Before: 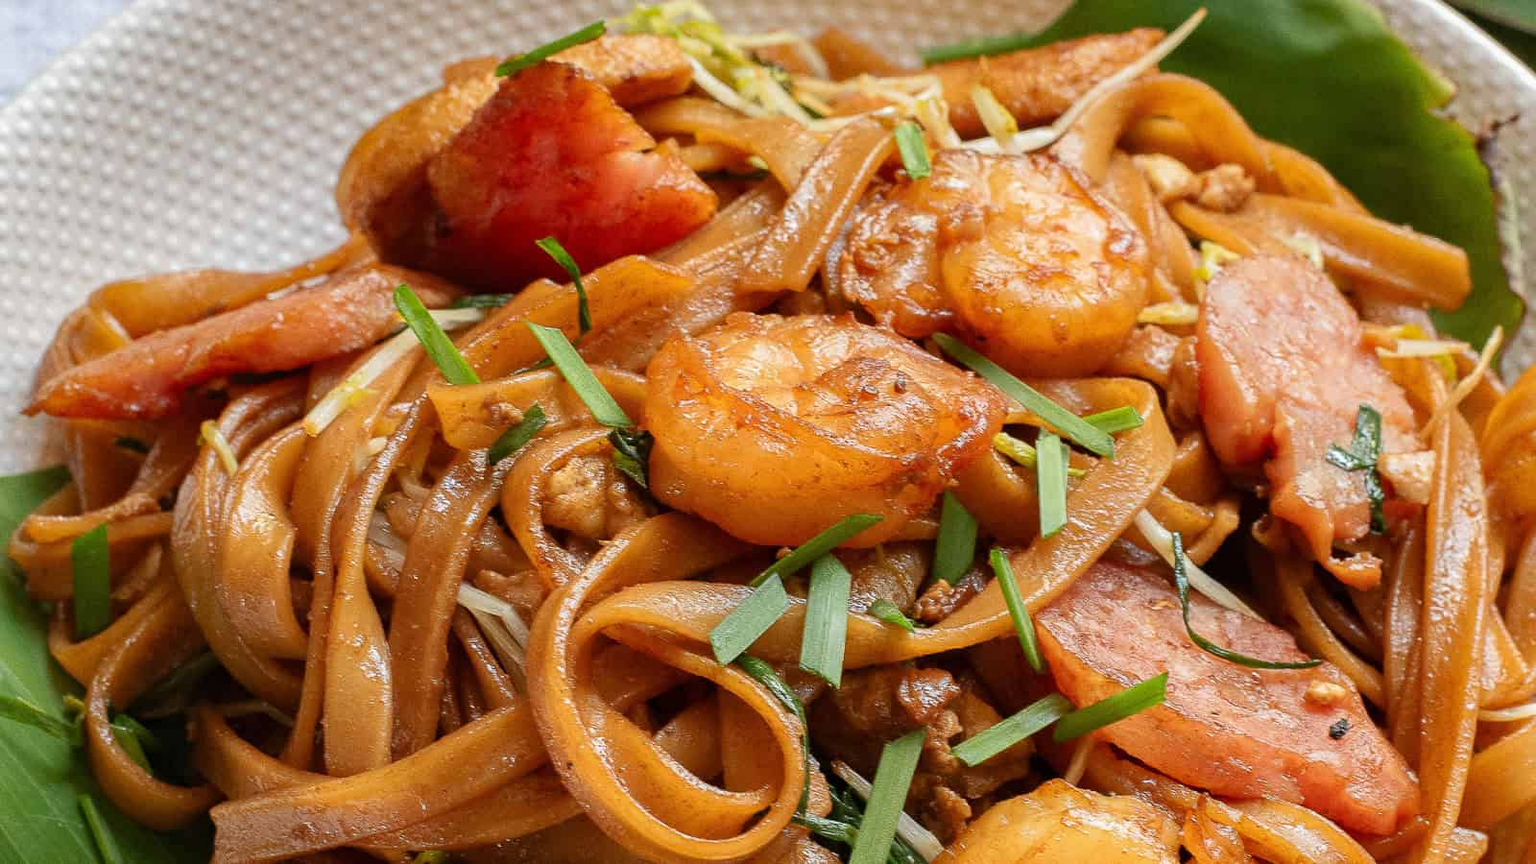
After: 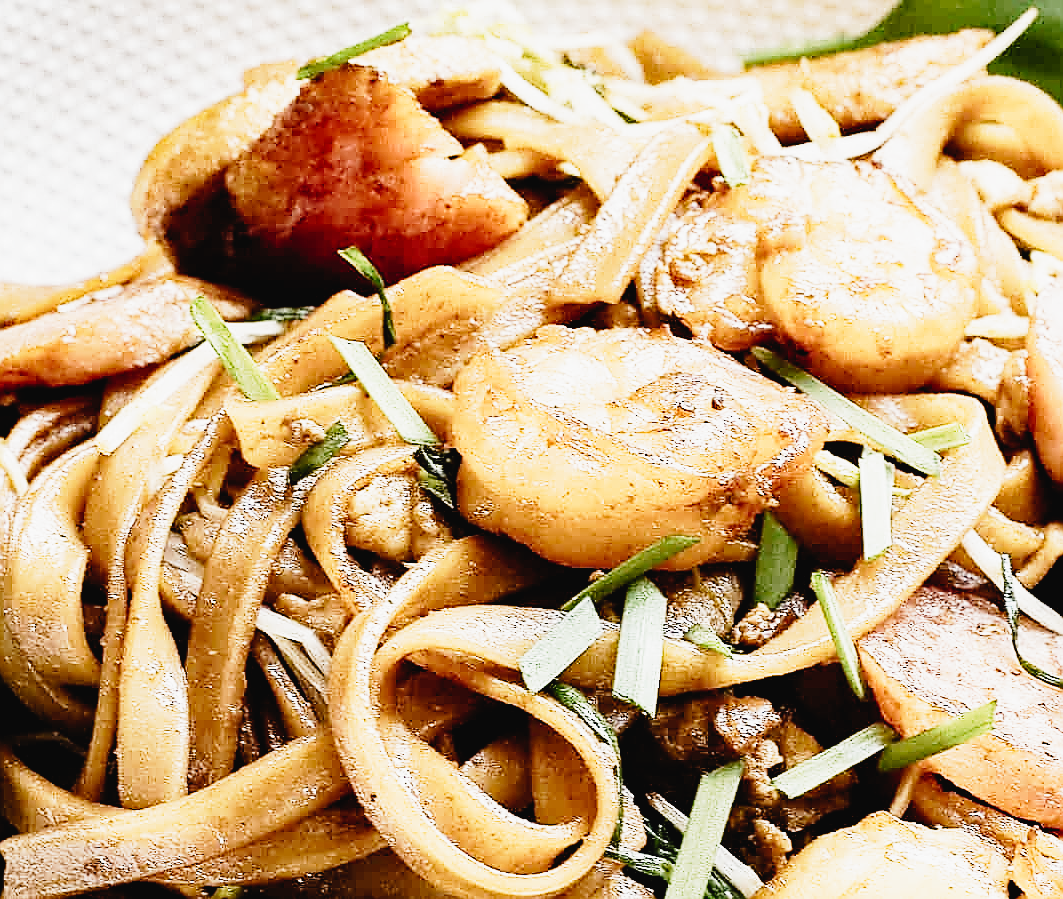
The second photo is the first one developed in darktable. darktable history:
filmic rgb: black relative exposure -5.03 EV, white relative exposure 4 EV, hardness 2.89, contrast 1.299, highlights saturation mix -29.43%, preserve chrominance no, color science v4 (2020), iterations of high-quality reconstruction 0
haze removal: compatibility mode true, adaptive false
sharpen: radius 1.381, amount 1.249, threshold 0.695
tone curve: curves: ch0 [(0, 0.023) (0.087, 0.065) (0.184, 0.168) (0.45, 0.54) (0.57, 0.683) (0.706, 0.841) (0.877, 0.948) (1, 0.984)]; ch1 [(0, 0) (0.388, 0.369) (0.447, 0.447) (0.505, 0.5) (0.534, 0.528) (0.57, 0.571) (0.592, 0.602) (0.644, 0.663) (1, 1)]; ch2 [(0, 0) (0.314, 0.223) (0.427, 0.405) (0.492, 0.496) (0.524, 0.547) (0.534, 0.57) (0.583, 0.605) (0.673, 0.667) (1, 1)], preserve colors none
exposure: black level correction 0, exposure 0.899 EV, compensate highlight preservation false
contrast brightness saturation: contrast 0.095, brightness 0.028, saturation 0.091
crop and rotate: left 13.763%, right 19.768%
